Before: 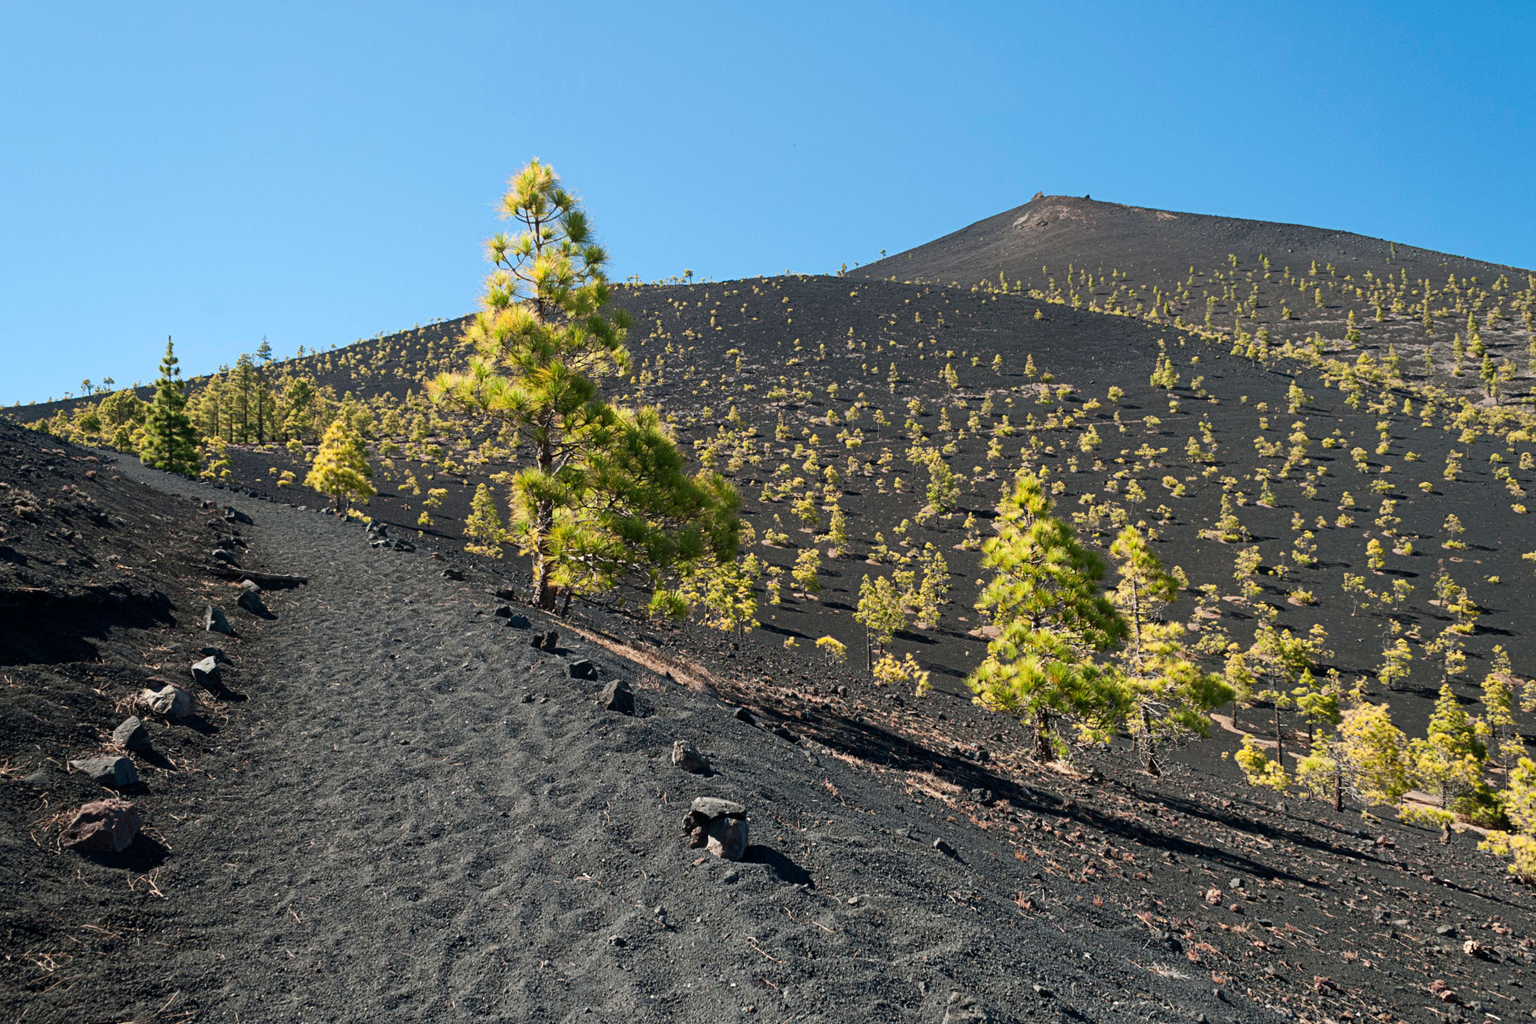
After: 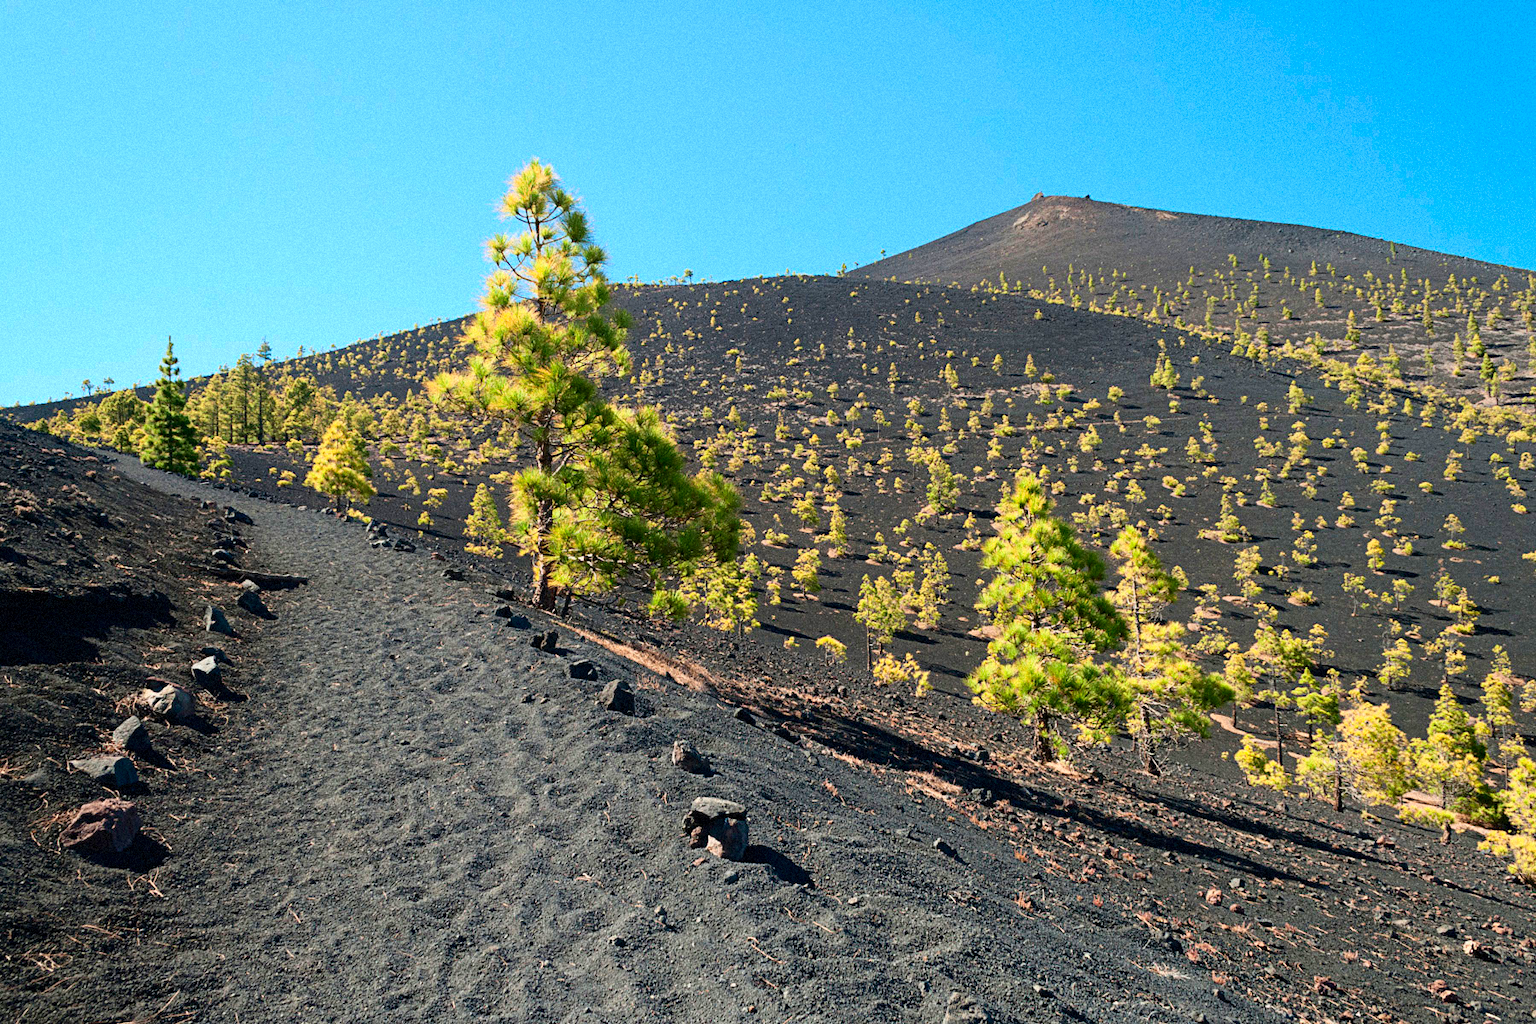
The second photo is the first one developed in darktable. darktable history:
tone curve: curves: ch0 [(0, 0) (0.091, 0.077) (0.389, 0.458) (0.745, 0.82) (0.844, 0.908) (0.909, 0.942) (1, 0.973)]; ch1 [(0, 0) (0.437, 0.404) (0.5, 0.5) (0.529, 0.55) (0.58, 0.6) (0.616, 0.649) (1, 1)]; ch2 [(0, 0) (0.442, 0.415) (0.5, 0.5) (0.535, 0.557) (0.585, 0.62) (1, 1)], color space Lab, independent channels, preserve colors none
grain: mid-tones bias 0%
